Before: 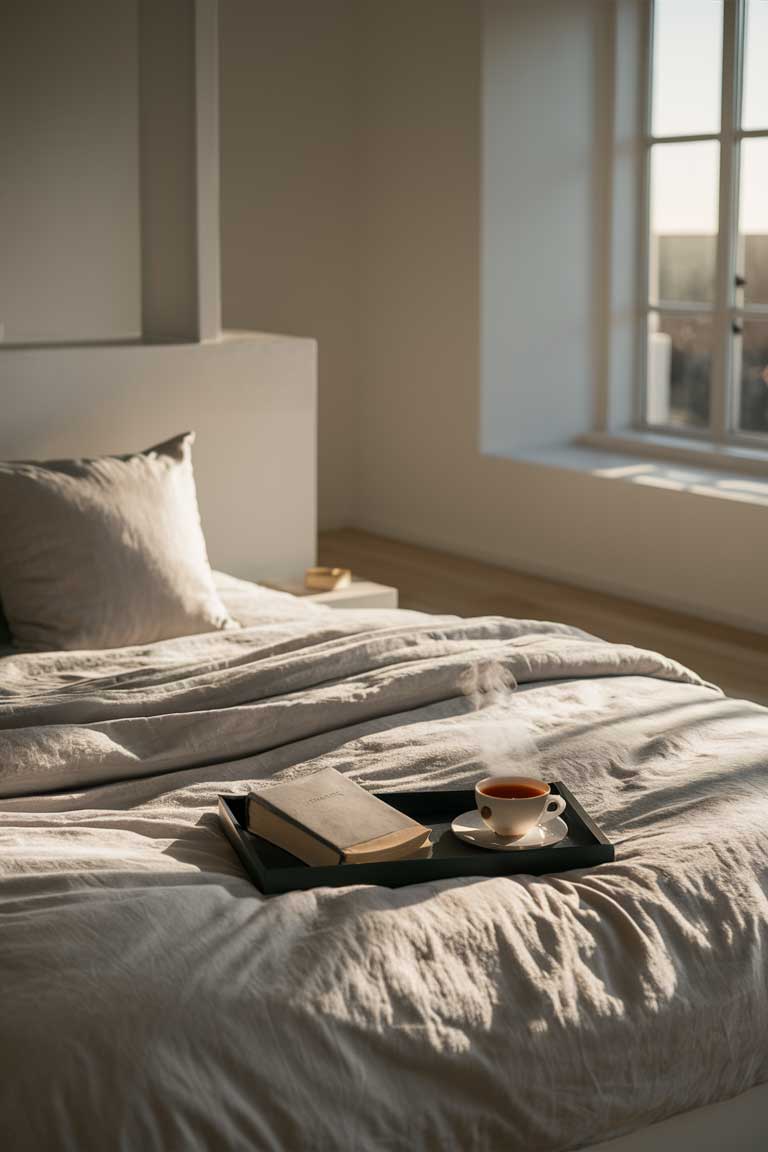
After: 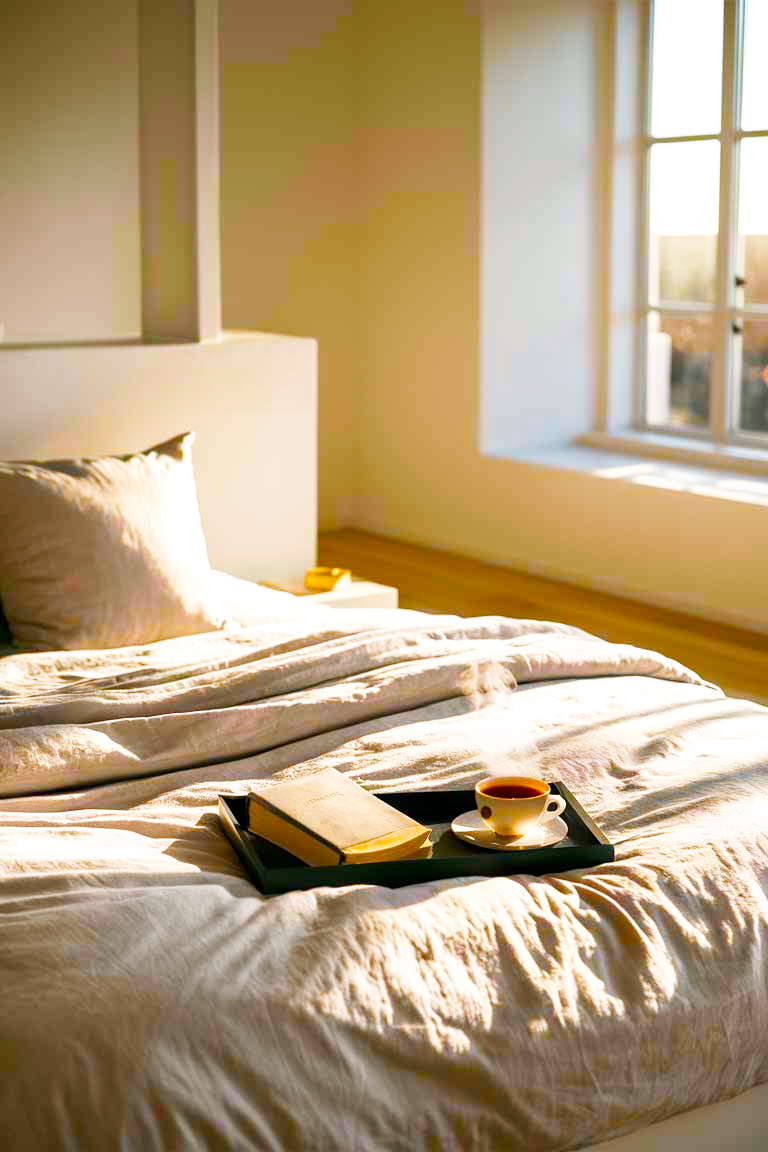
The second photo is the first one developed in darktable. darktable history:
base curve: curves: ch0 [(0, 0) (0.005, 0.002) (0.15, 0.3) (0.4, 0.7) (0.75, 0.95) (1, 1)], preserve colors none
white balance: red 1.009, blue 1.027
color balance rgb: linear chroma grading › shadows 10%, linear chroma grading › highlights 10%, linear chroma grading › global chroma 15%, linear chroma grading › mid-tones 15%, perceptual saturation grading › global saturation 40%, perceptual saturation grading › highlights -25%, perceptual saturation grading › mid-tones 35%, perceptual saturation grading › shadows 35%, perceptual brilliance grading › global brilliance 11.29%, global vibrance 11.29%
